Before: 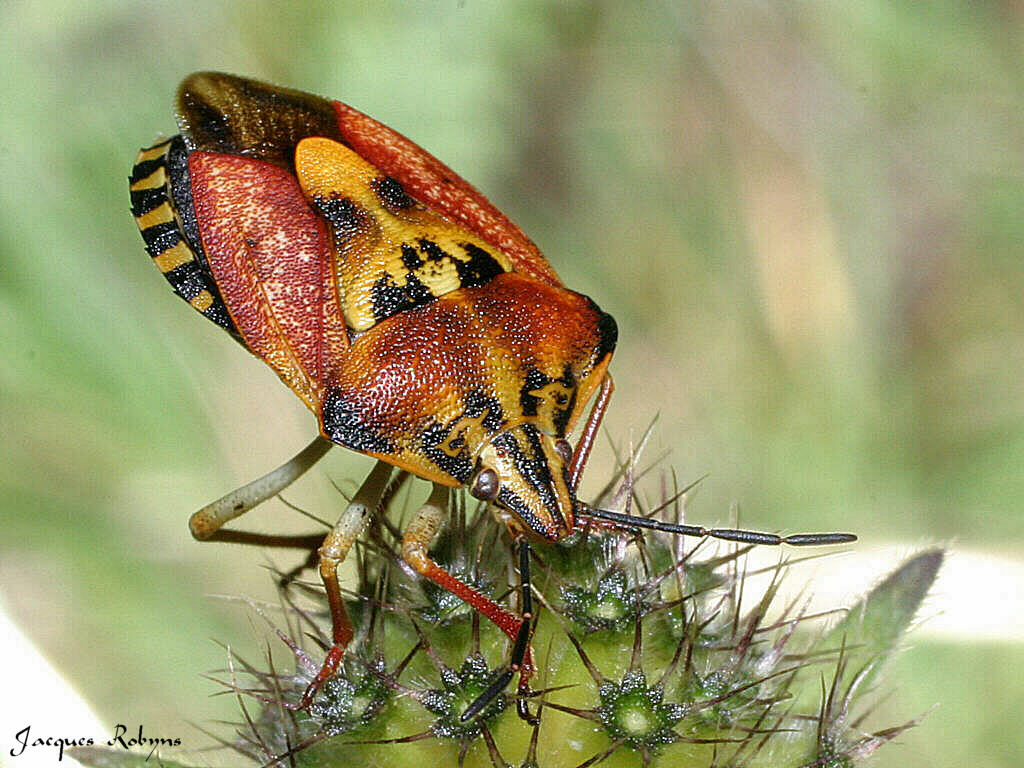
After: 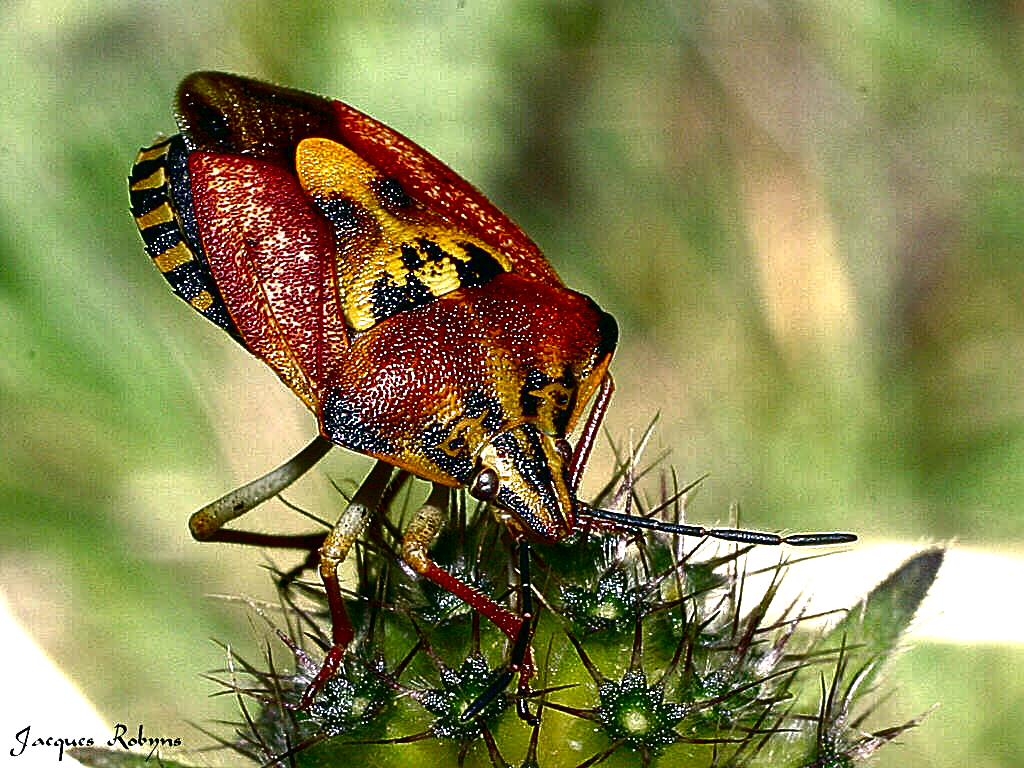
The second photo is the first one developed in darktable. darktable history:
exposure: black level correction 0, exposure 0.499 EV, compensate highlight preservation false
contrast brightness saturation: contrast 0.086, brightness -0.602, saturation 0.169
color correction: highlights a* 5.41, highlights b* 5.34, shadows a* -4.56, shadows b* -5.03
tone equalizer: edges refinement/feathering 500, mask exposure compensation -1.57 EV, preserve details no
sharpen: on, module defaults
